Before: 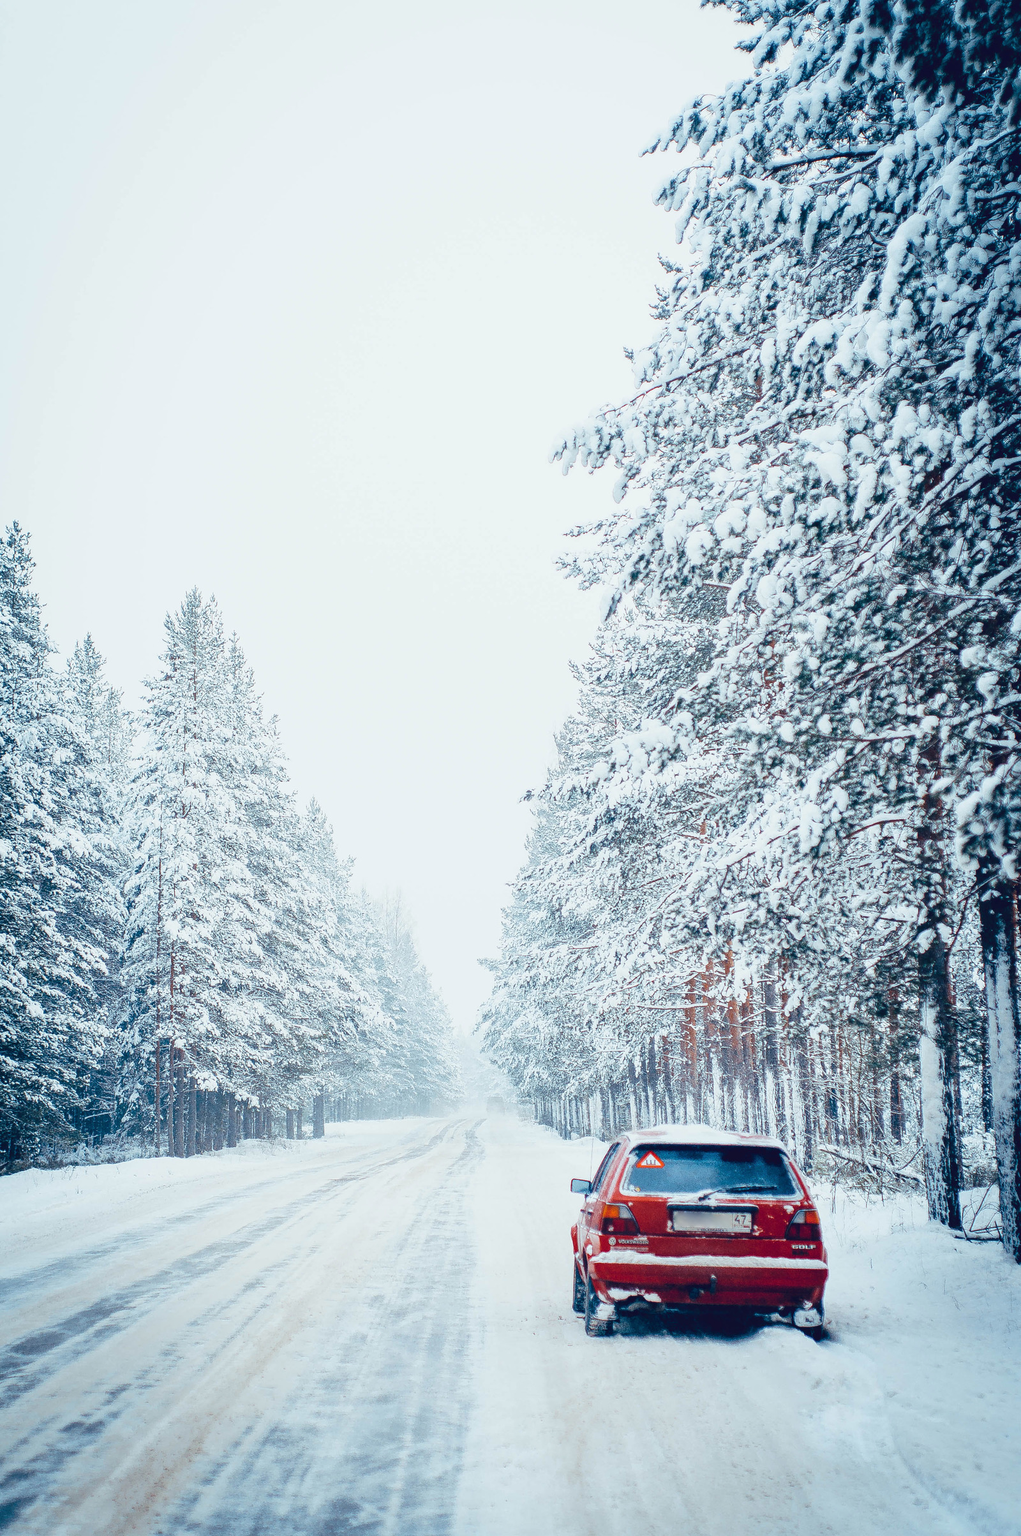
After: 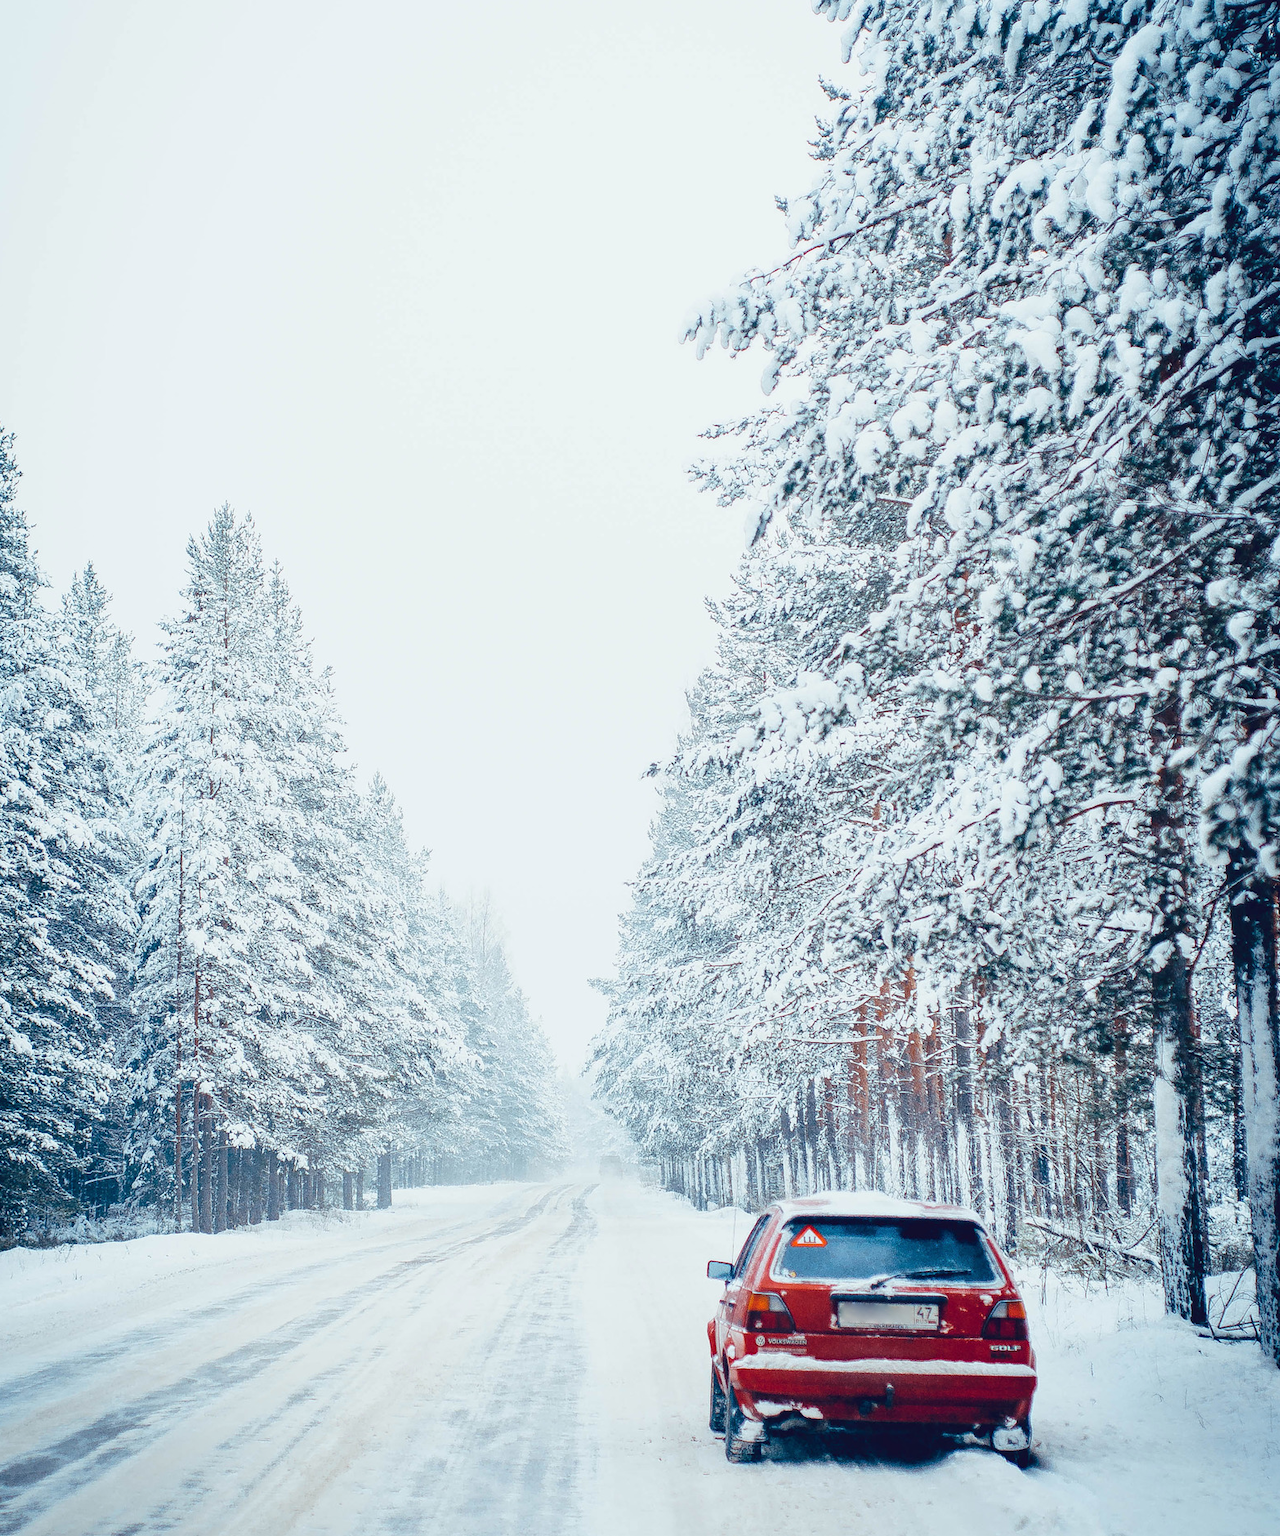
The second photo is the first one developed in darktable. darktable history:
crop and rotate: left 1.857%, top 12.737%, right 0.171%, bottom 9.173%
